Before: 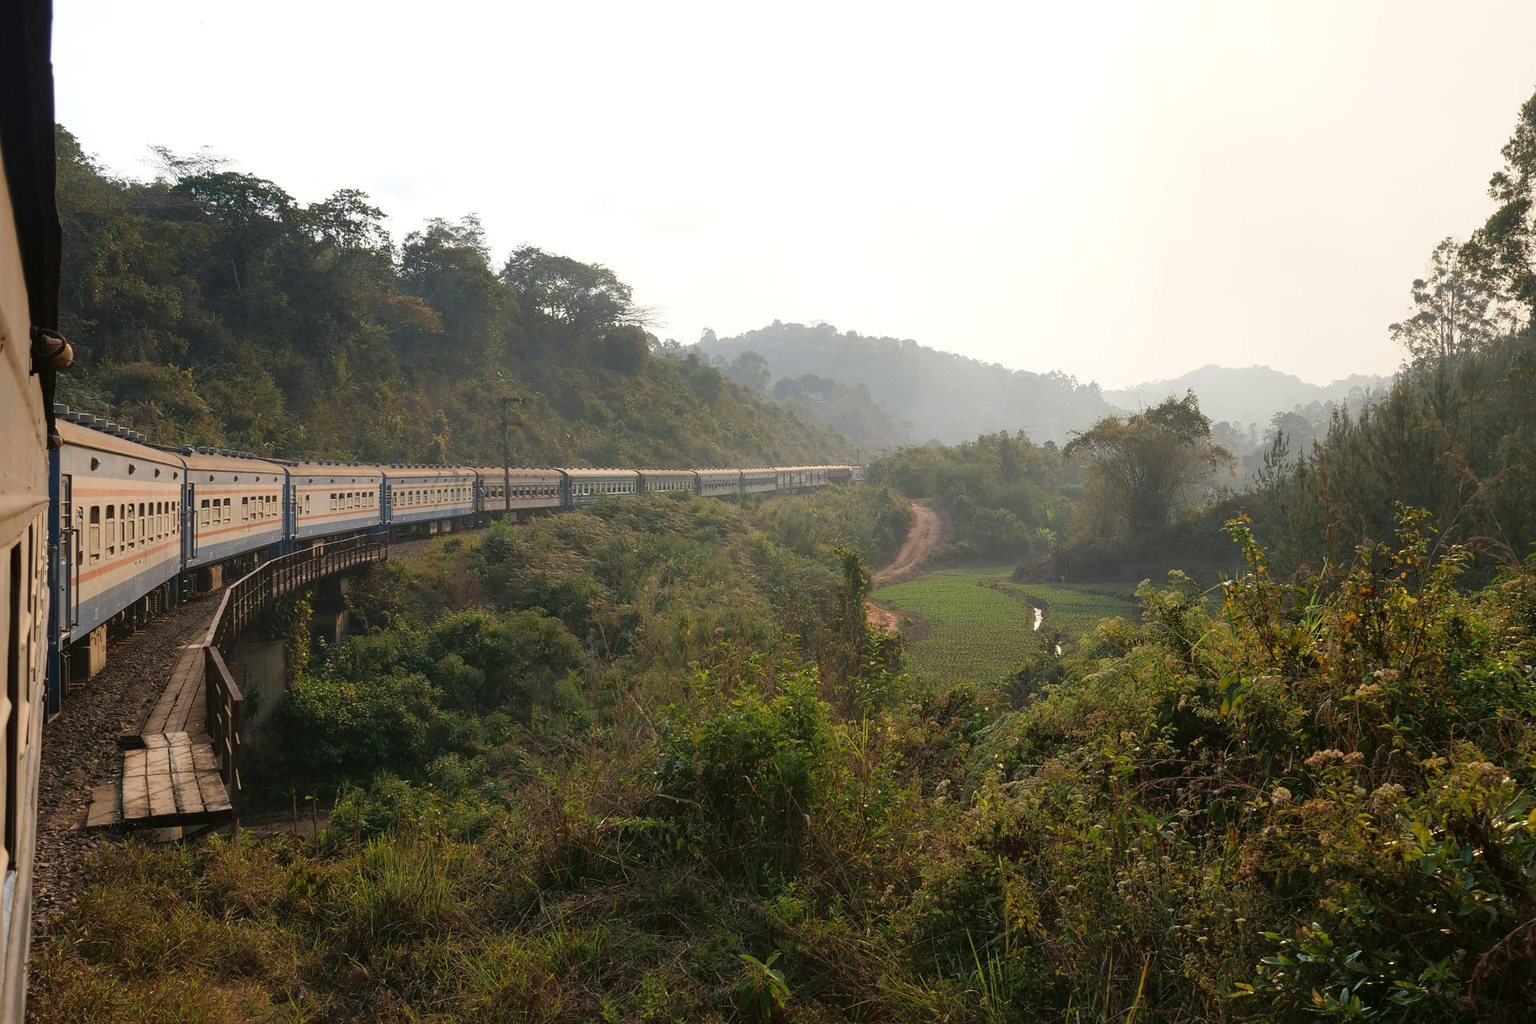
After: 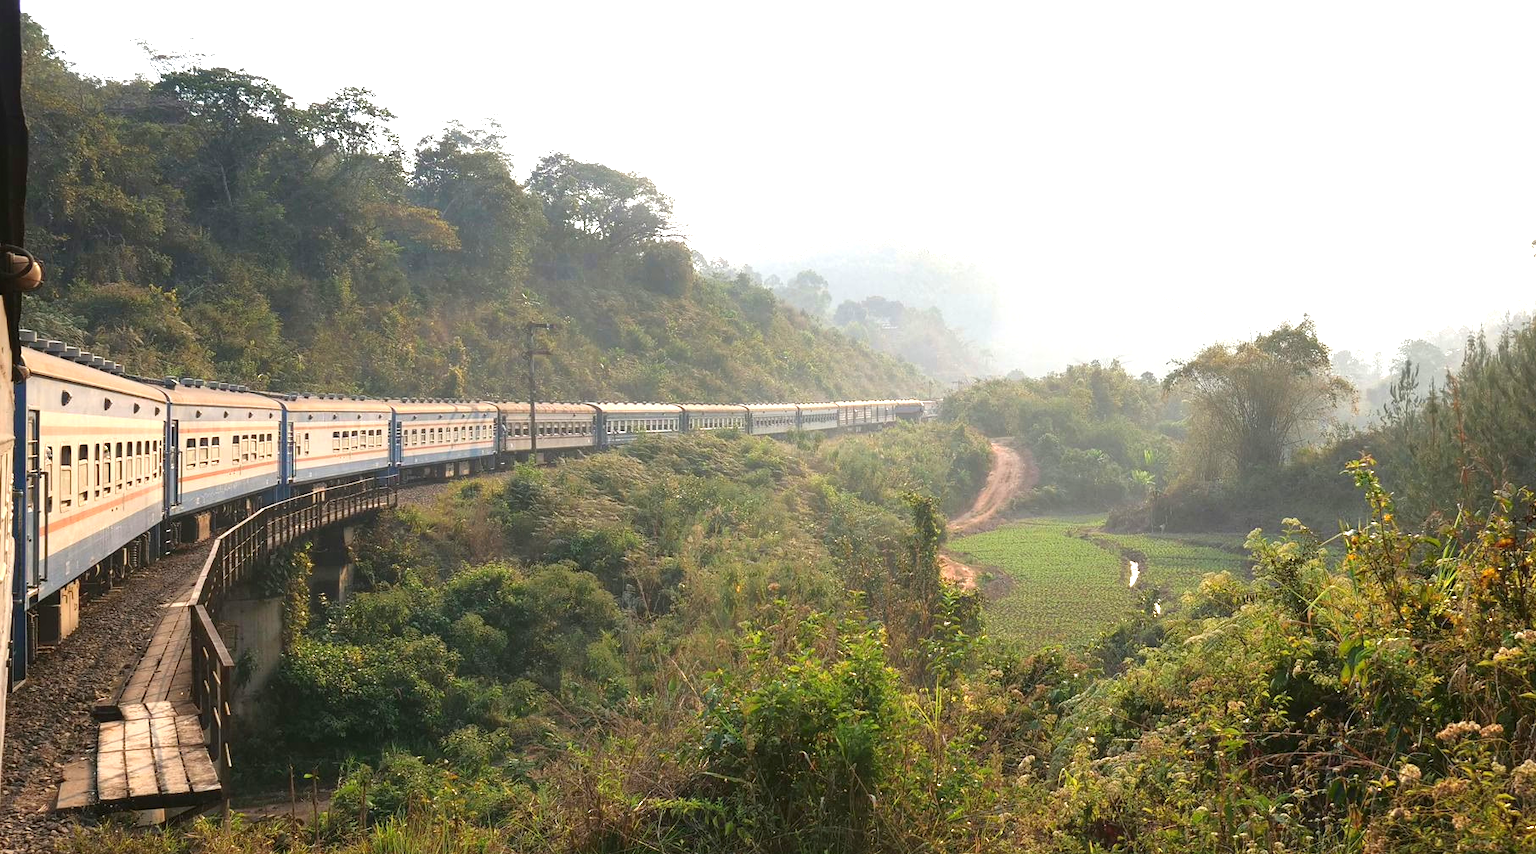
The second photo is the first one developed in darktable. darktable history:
exposure: exposure 1.148 EV, compensate exposure bias true, compensate highlight preservation false
crop and rotate: left 2.4%, top 11.015%, right 9.313%, bottom 15.269%
